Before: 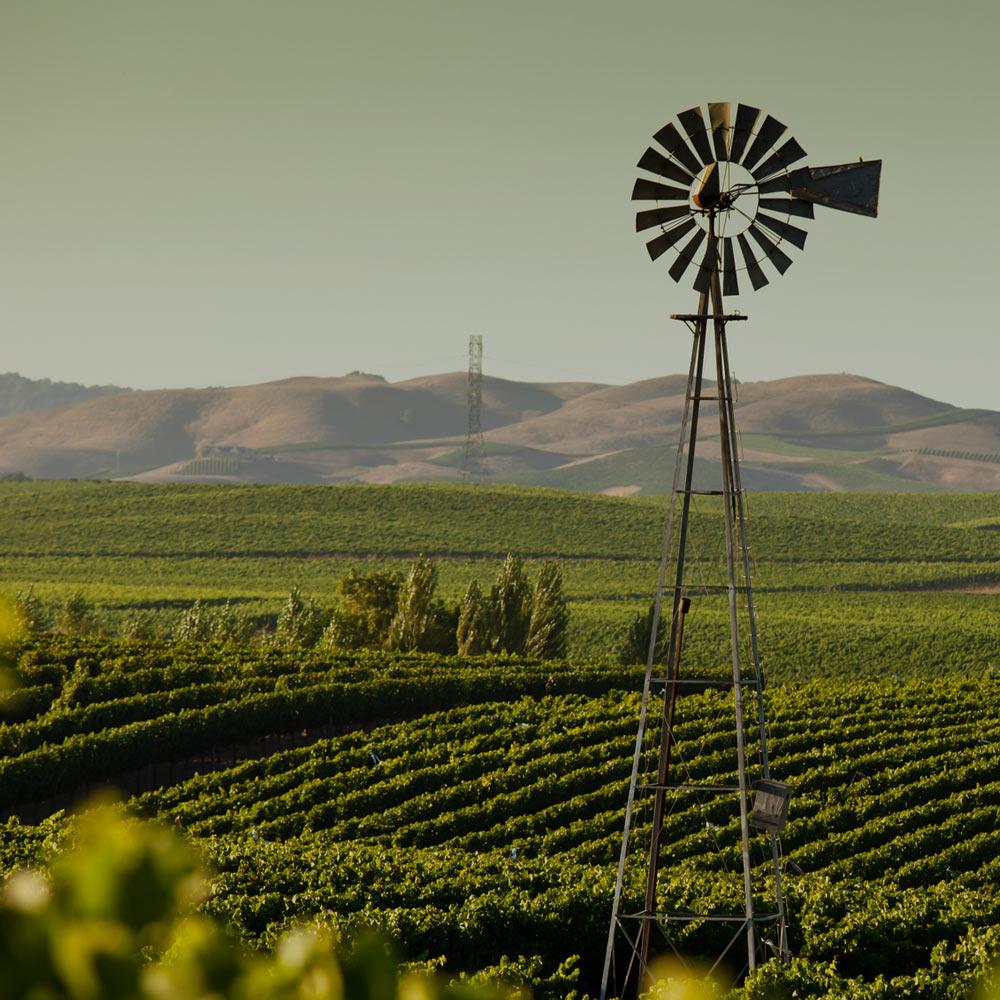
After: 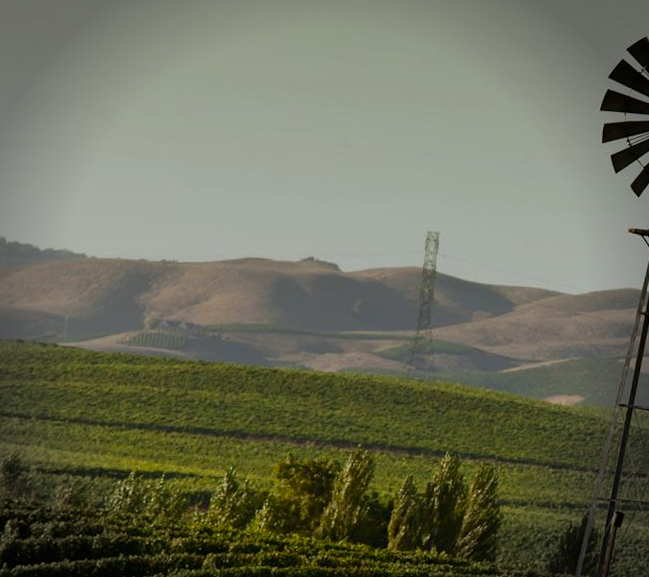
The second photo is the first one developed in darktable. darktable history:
contrast brightness saturation: brightness -0.09
white balance: red 0.98, blue 1.034
crop and rotate: angle -4.99°, left 2.122%, top 6.945%, right 27.566%, bottom 30.519%
vignetting: fall-off radius 31.48%, brightness -0.472
